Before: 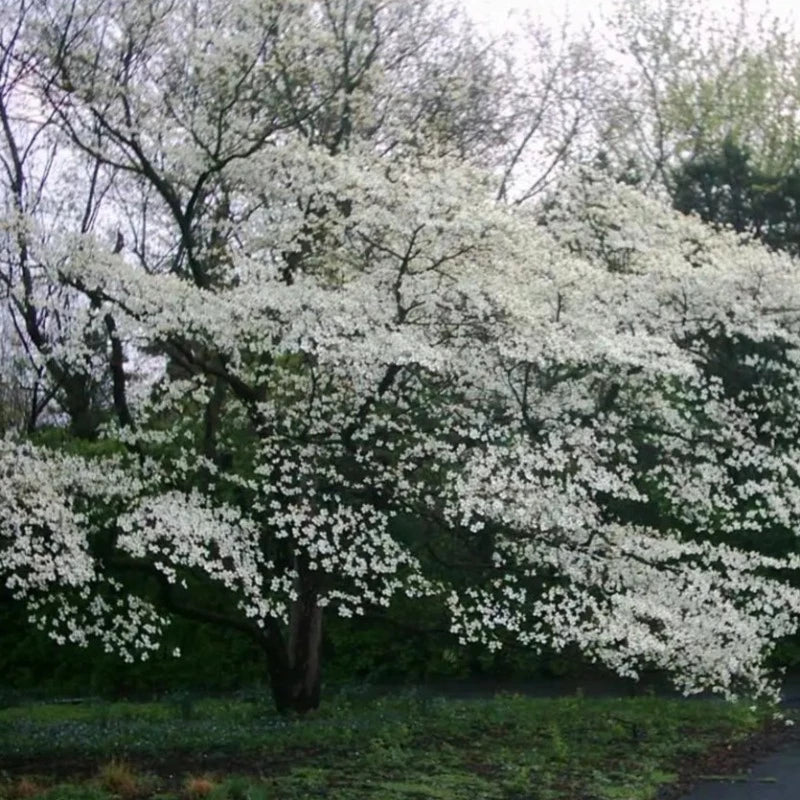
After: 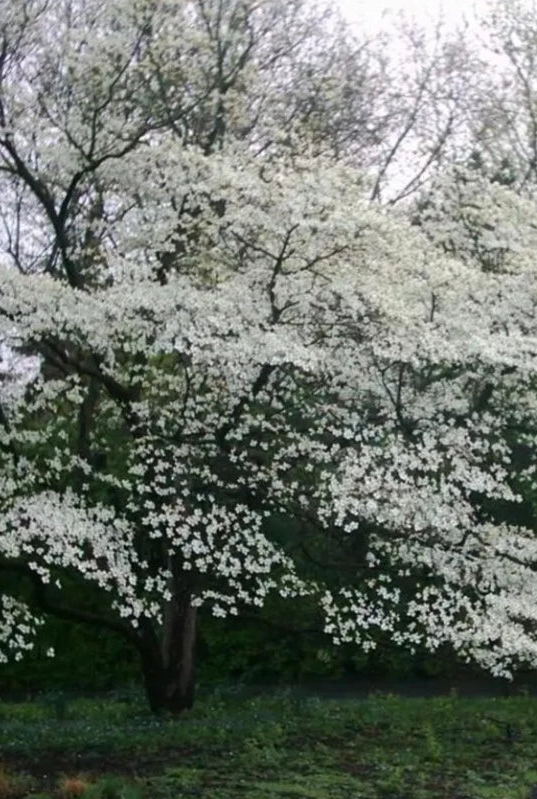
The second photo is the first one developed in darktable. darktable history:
crop and rotate: left 15.84%, right 16.957%
